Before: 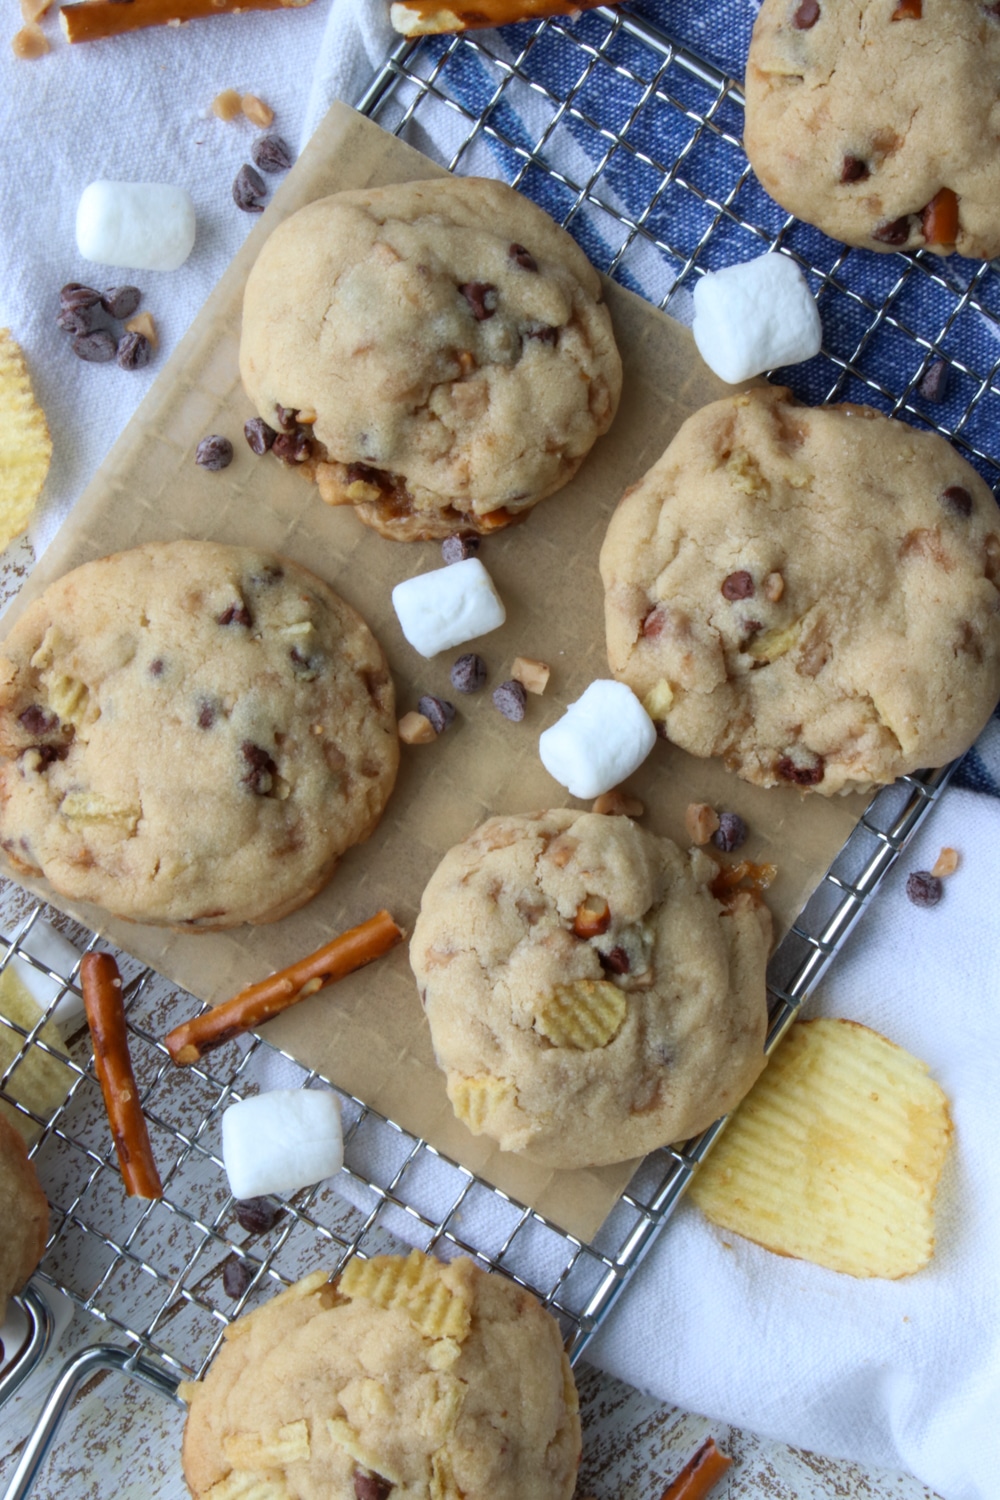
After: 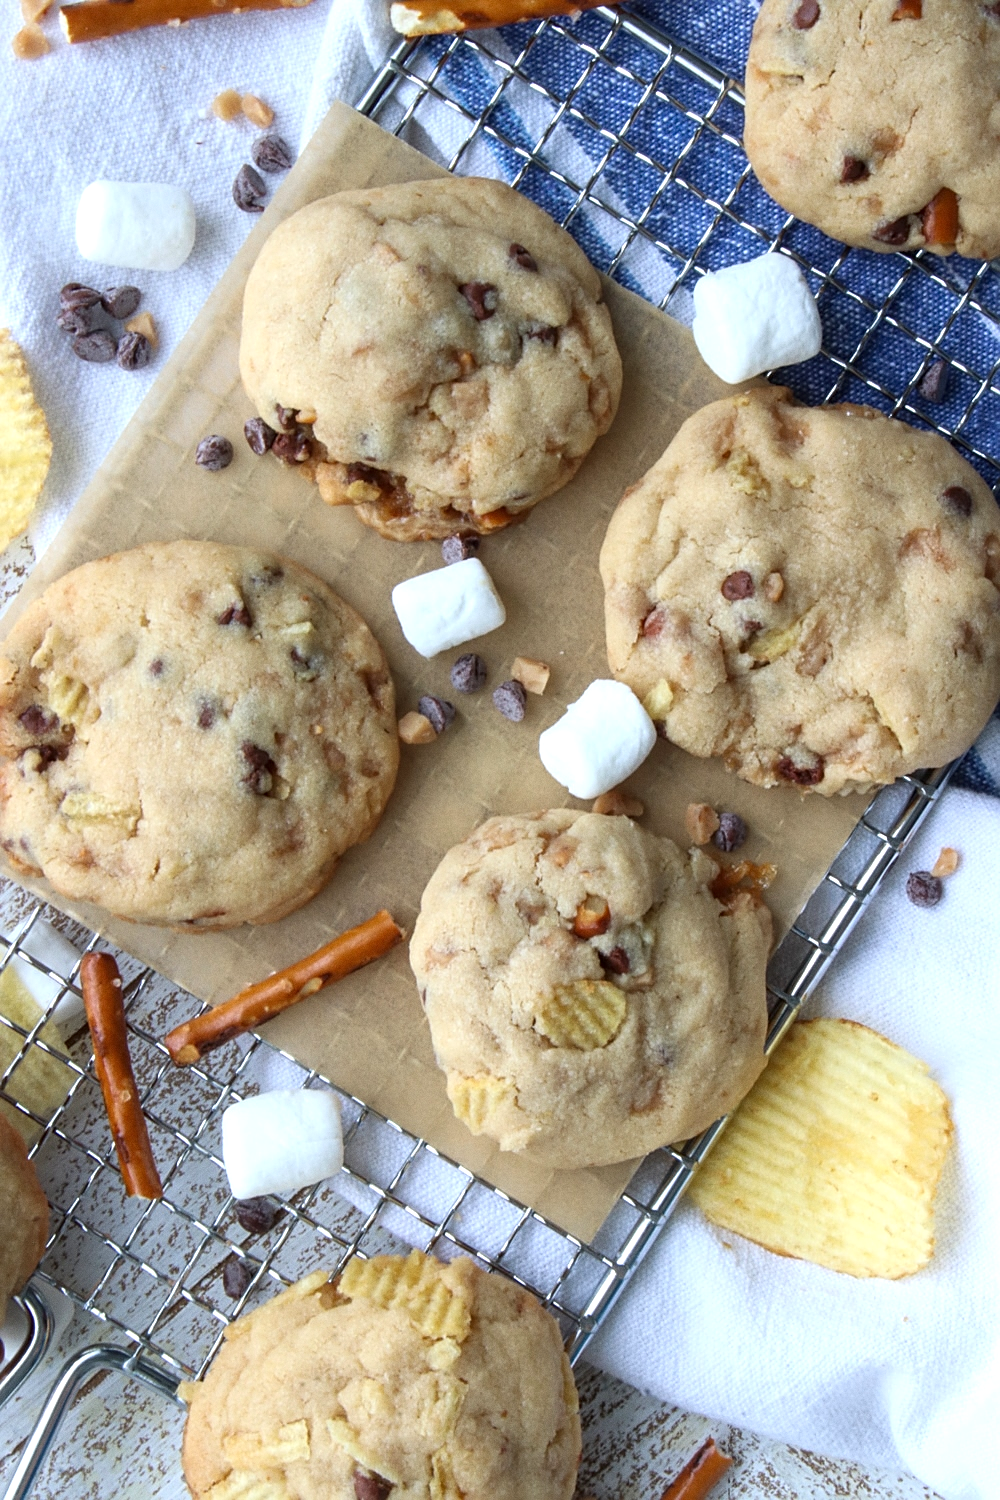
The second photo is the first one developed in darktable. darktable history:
grain: coarseness 0.09 ISO, strength 16.61%
sharpen: on, module defaults
exposure: black level correction 0, exposure 0.4 EV, compensate exposure bias true, compensate highlight preservation false
